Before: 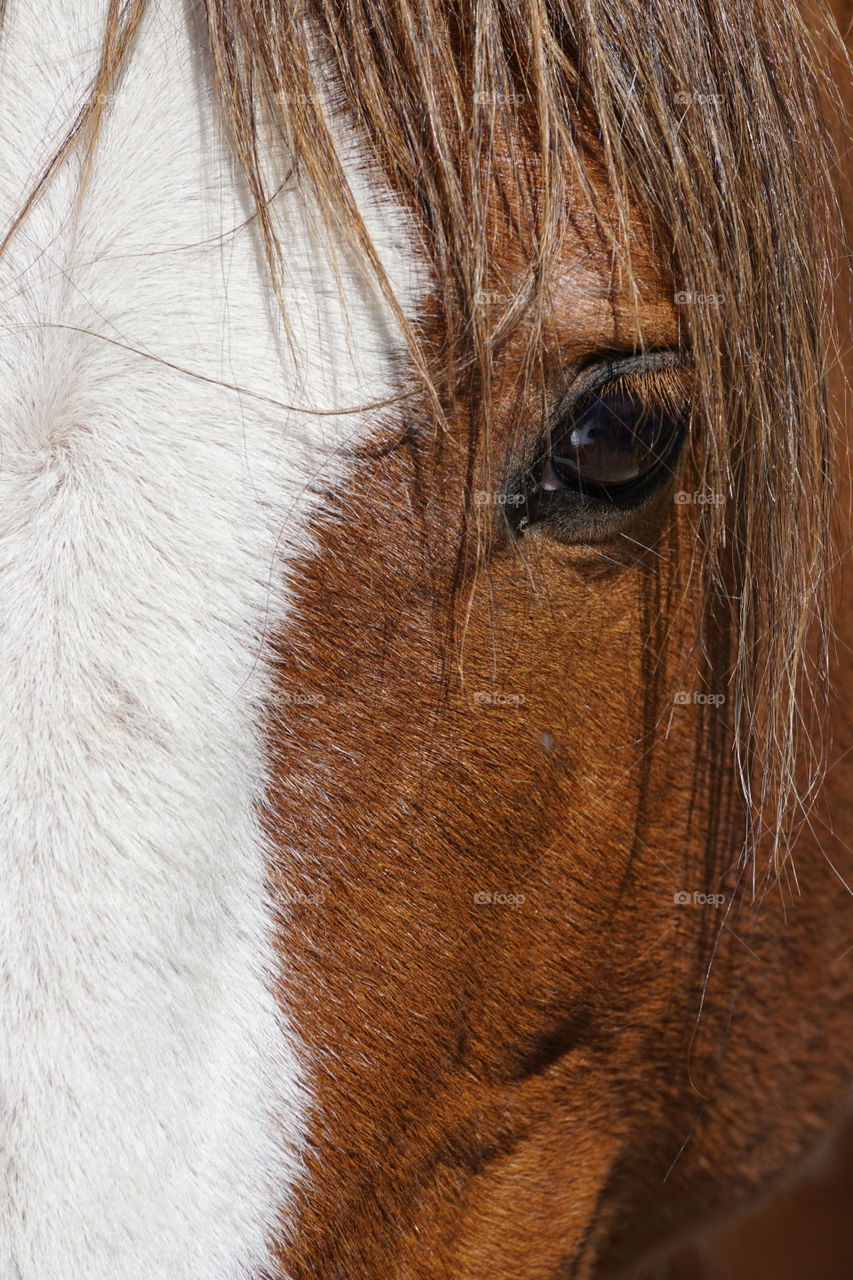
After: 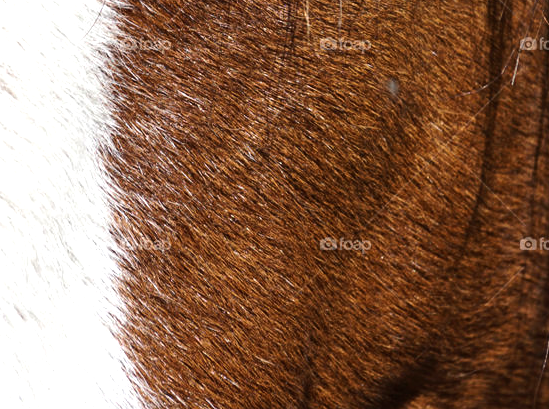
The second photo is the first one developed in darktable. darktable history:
tone equalizer: -8 EV -0.75 EV, -7 EV -0.7 EV, -6 EV -0.6 EV, -5 EV -0.4 EV, -3 EV 0.4 EV, -2 EV 0.6 EV, -1 EV 0.7 EV, +0 EV 0.75 EV, edges refinement/feathering 500, mask exposure compensation -1.57 EV, preserve details no
white balance: red 1, blue 1
crop: left 18.091%, top 51.13%, right 17.525%, bottom 16.85%
